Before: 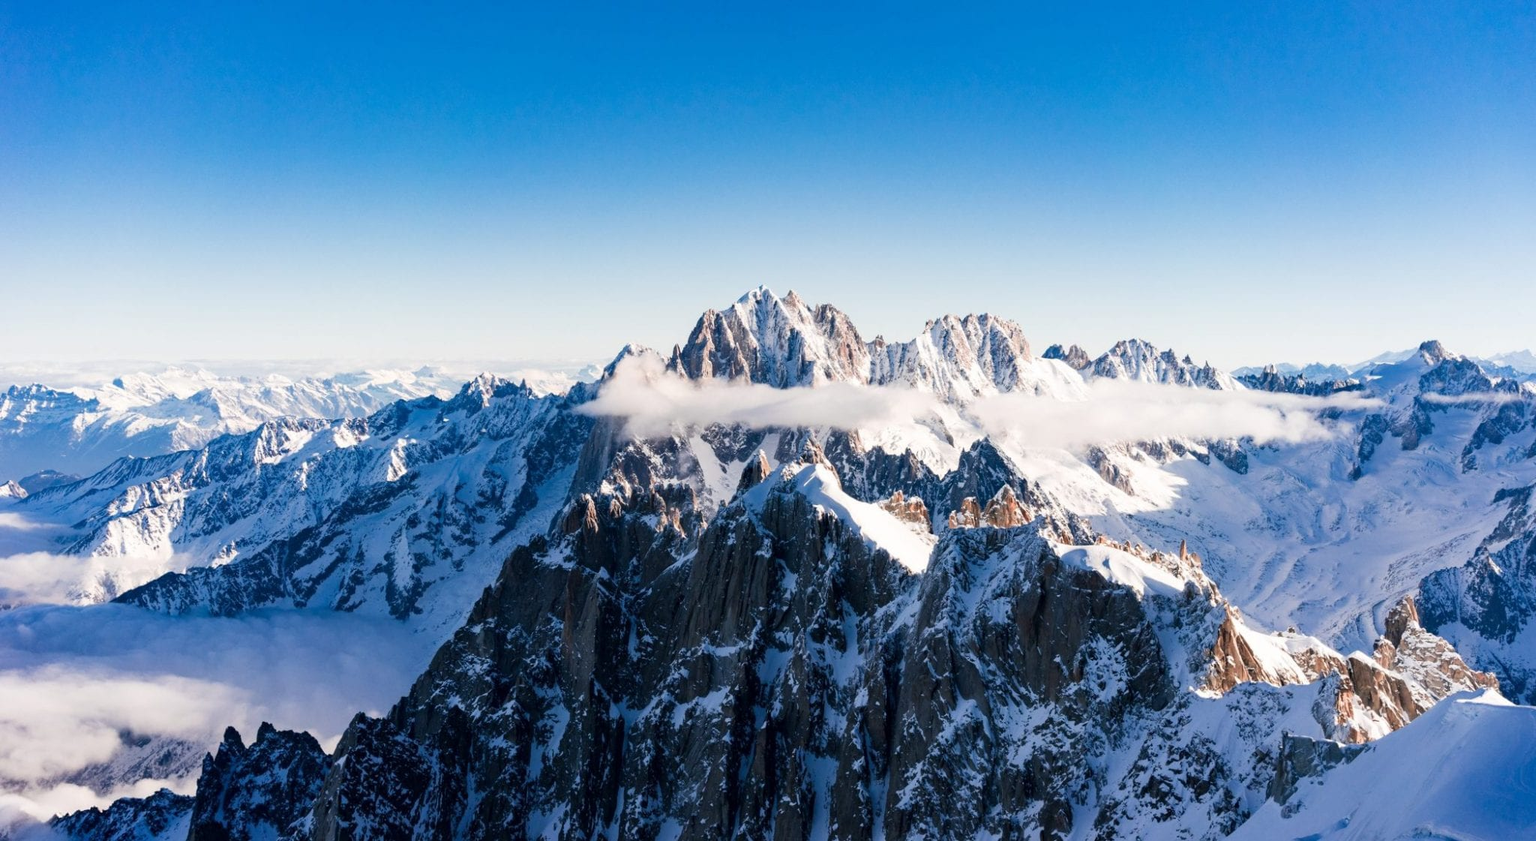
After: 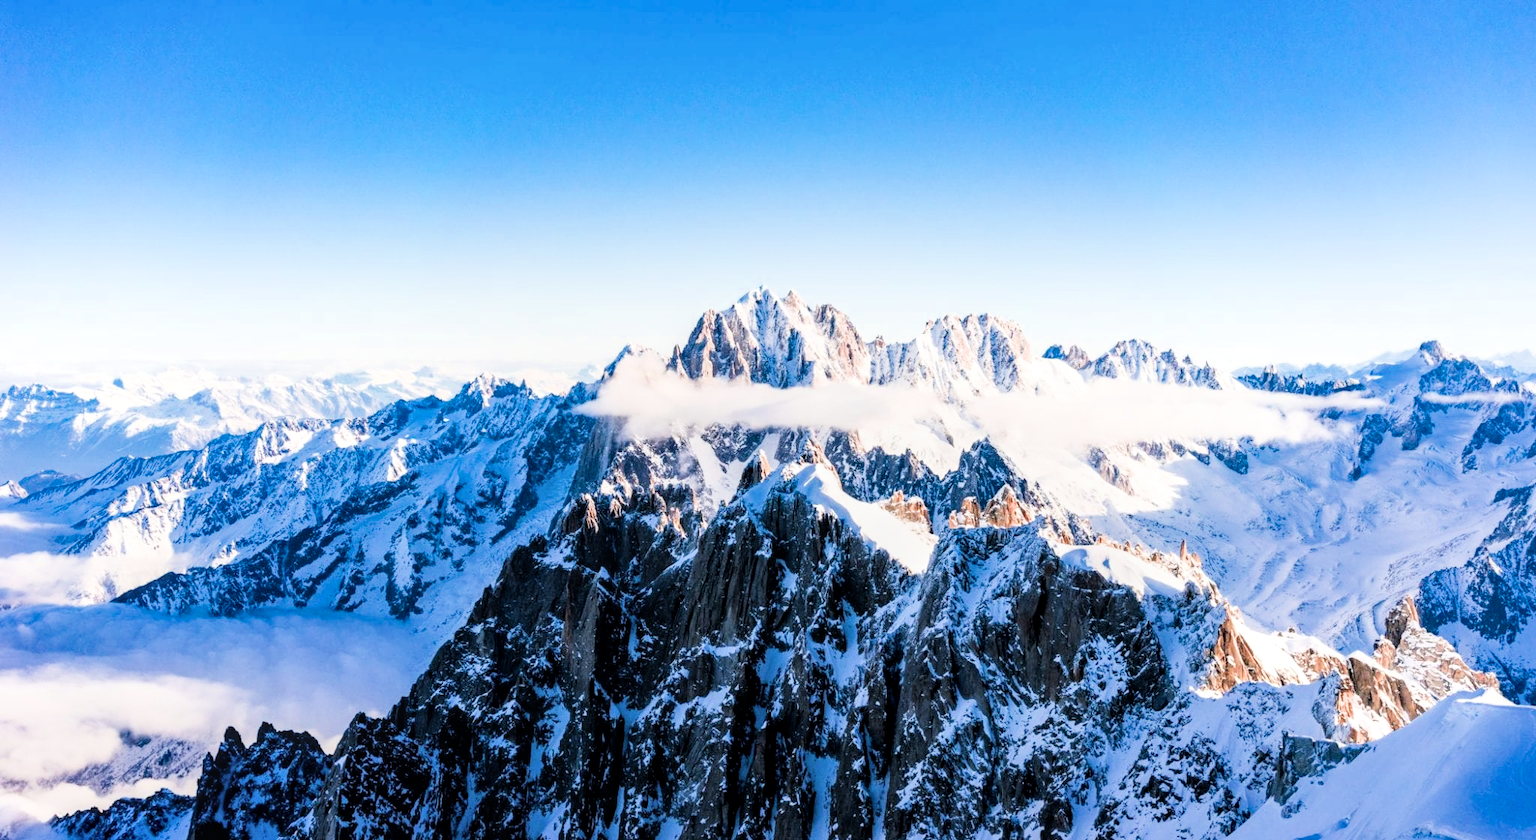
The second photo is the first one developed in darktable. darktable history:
local contrast: on, module defaults
exposure: black level correction 0, exposure 1.1 EV, compensate exposure bias true, compensate highlight preservation false
filmic rgb: black relative exposure -5 EV, hardness 2.88, contrast 1.3
color balance rgb: perceptual saturation grading › global saturation 20%, global vibrance 10%
